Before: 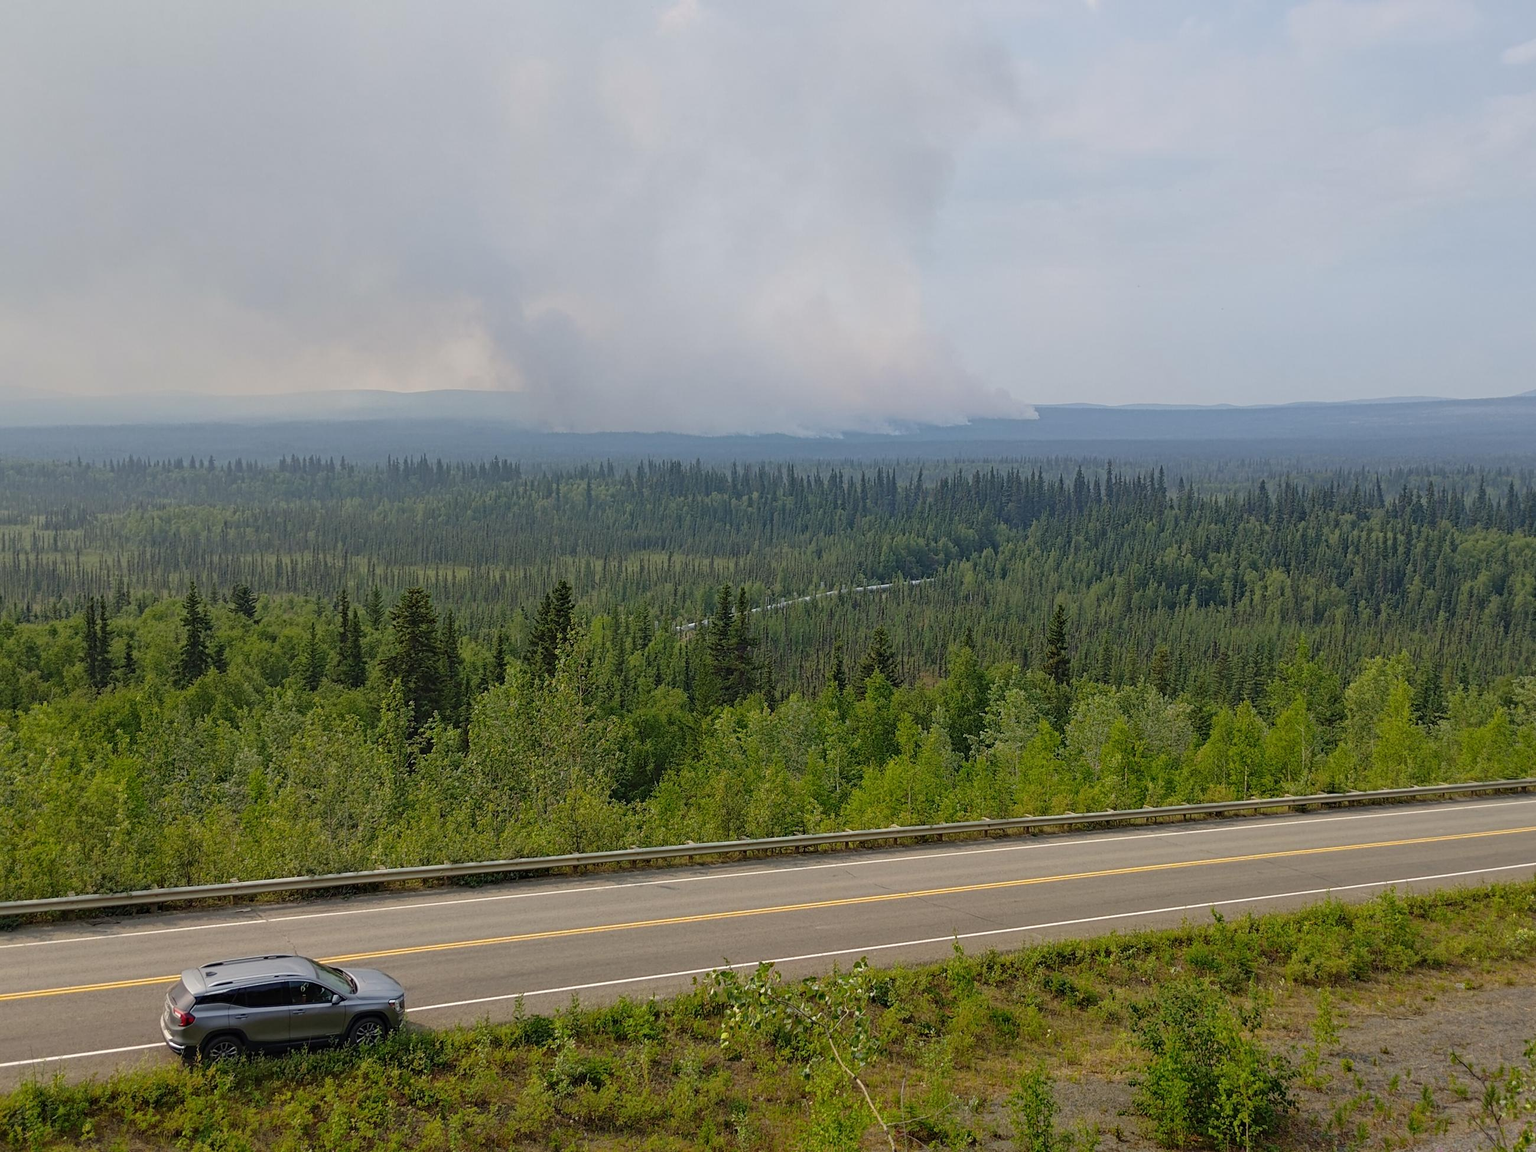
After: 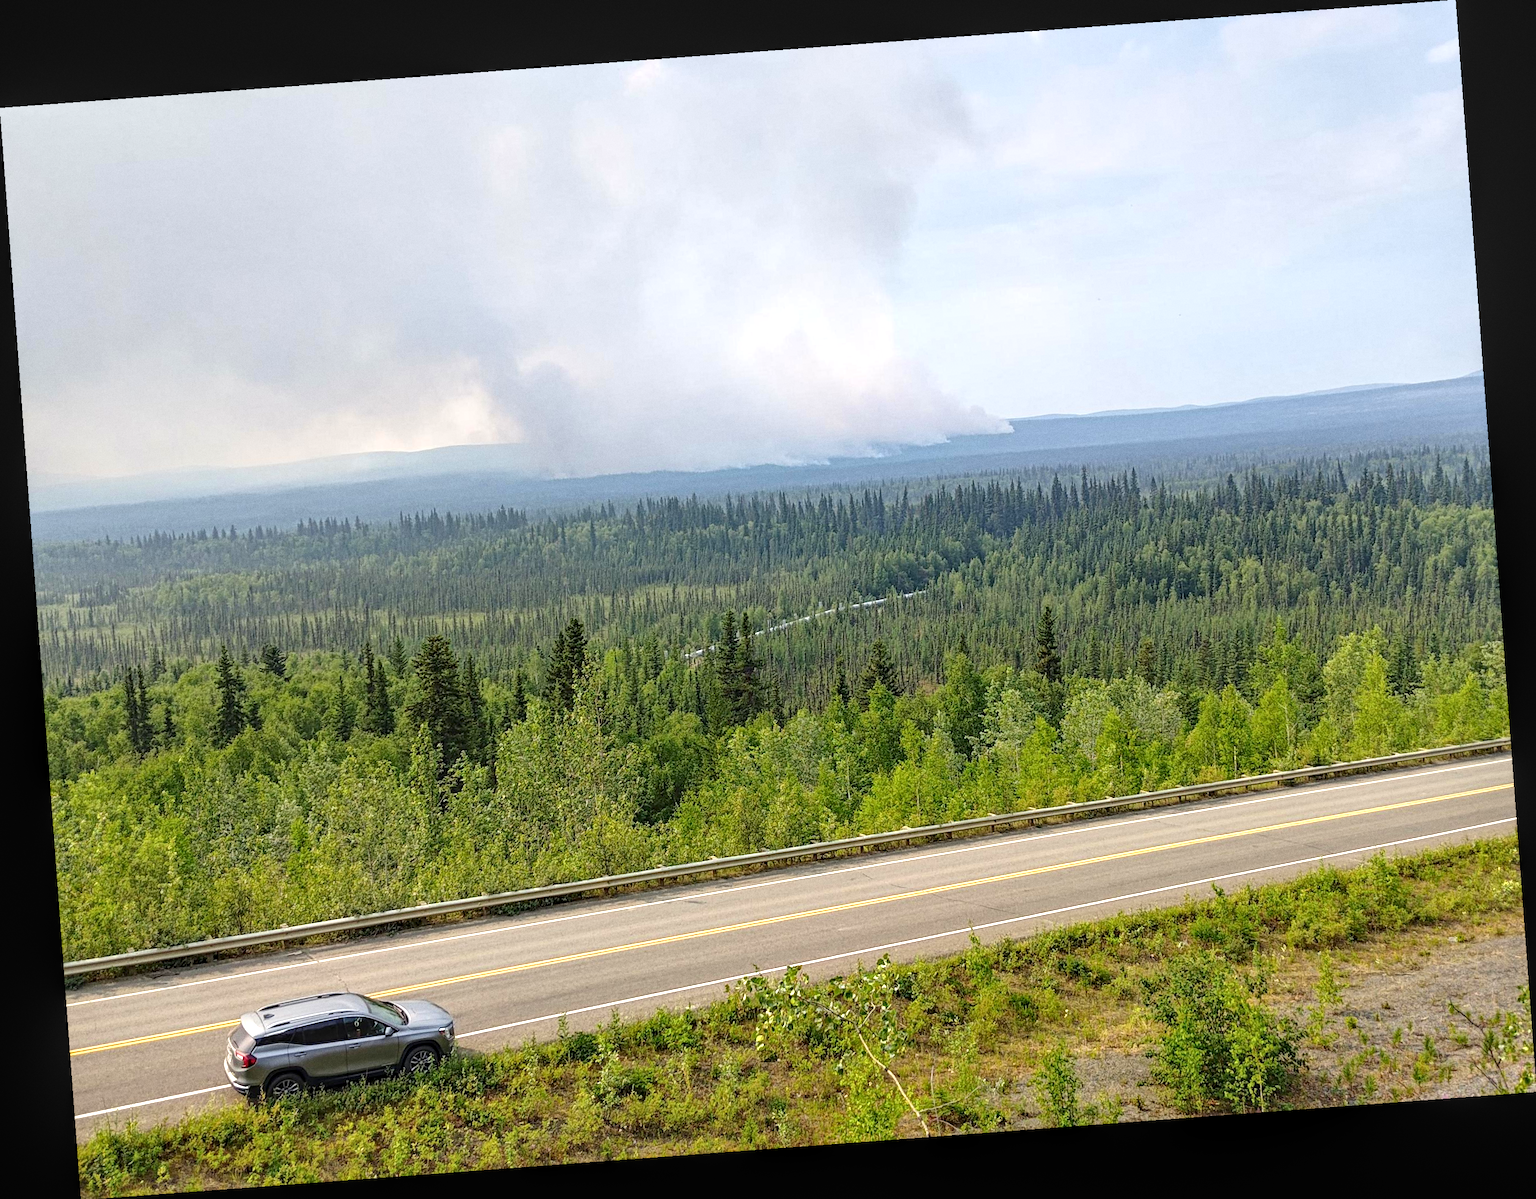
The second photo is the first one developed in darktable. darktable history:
rotate and perspective: rotation -4.25°, automatic cropping off
local contrast: detail 130%
grain: coarseness 0.09 ISO
exposure: black level correction 0, exposure 1 EV, compensate highlight preservation false
